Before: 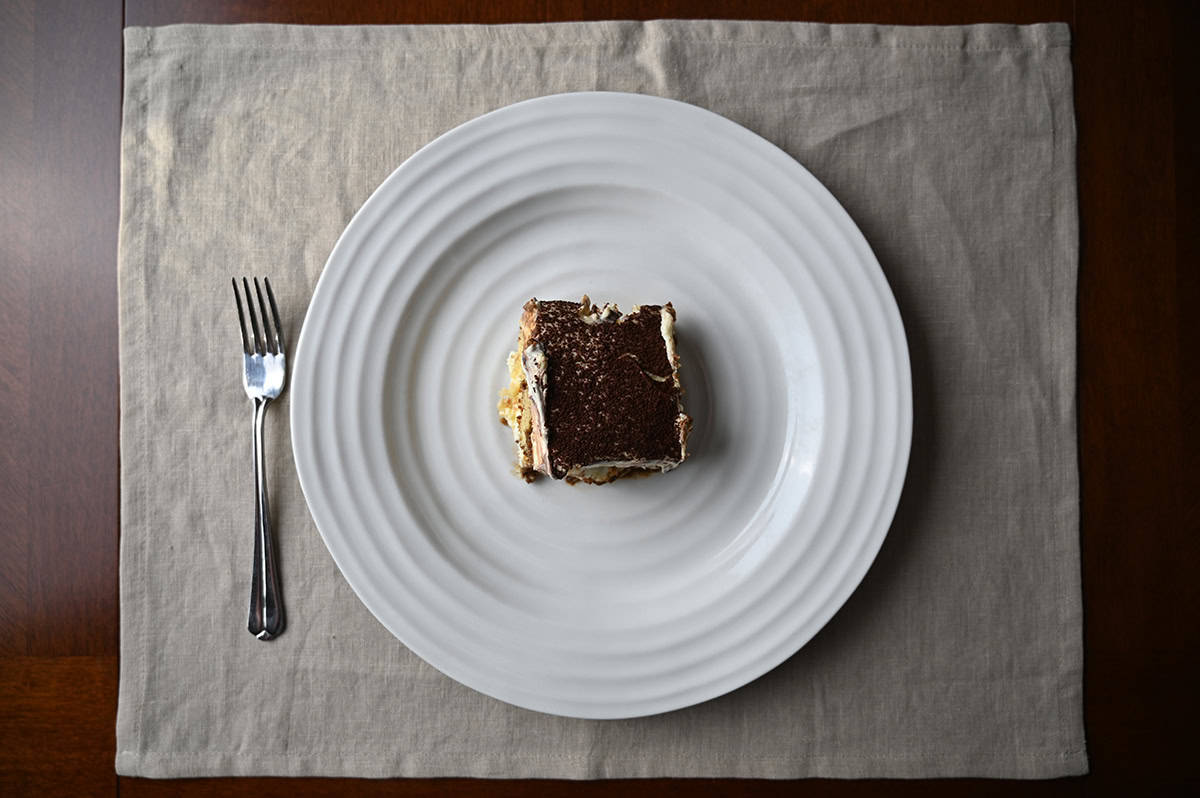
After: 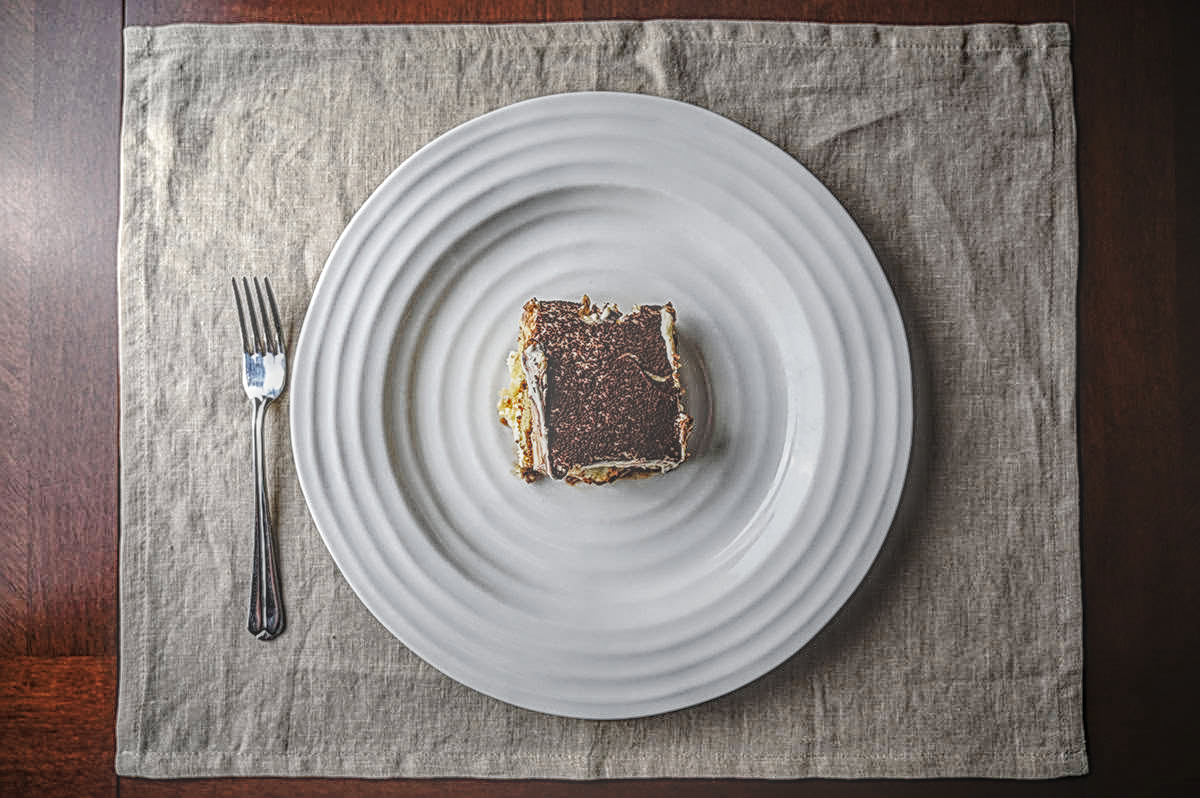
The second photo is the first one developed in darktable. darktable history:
base curve: curves: ch0 [(0, 0) (0.028, 0.03) (0.121, 0.232) (0.46, 0.748) (0.859, 0.968) (1, 1)], preserve colors none
sharpen: radius 2.653, amount 0.671
exposure: exposure -0.246 EV, compensate exposure bias true, compensate highlight preservation false
local contrast: highlights 4%, shadows 3%, detail 201%, midtone range 0.249
